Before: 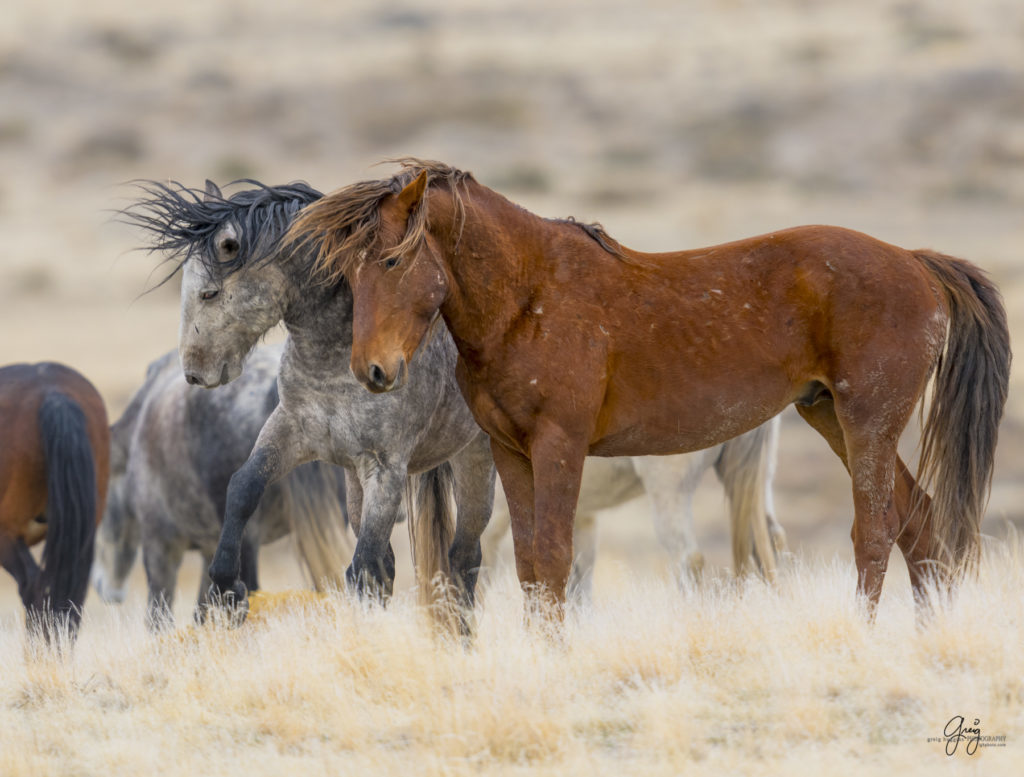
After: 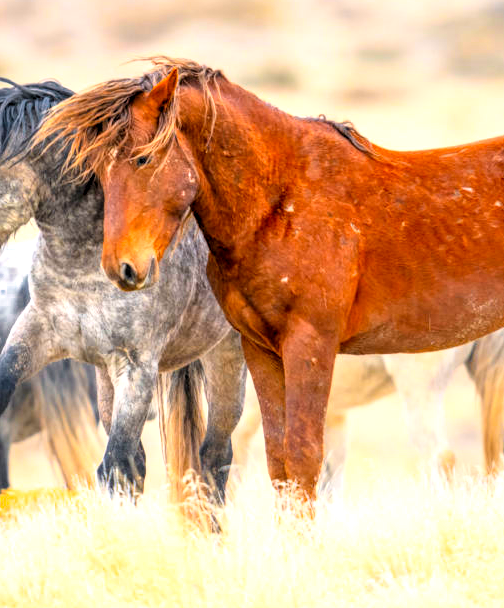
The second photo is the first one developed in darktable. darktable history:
crop and rotate: angle 0.01°, left 24.414%, top 13.172%, right 26.309%, bottom 8.578%
color zones: curves: ch0 [(0, 0.499) (0.143, 0.5) (0.286, 0.5) (0.429, 0.476) (0.571, 0.284) (0.714, 0.243) (0.857, 0.449) (1, 0.499)]; ch1 [(0, 0.532) (0.143, 0.645) (0.286, 0.696) (0.429, 0.211) (0.571, 0.504) (0.714, 0.493) (0.857, 0.495) (1, 0.532)]; ch2 [(0, 0.5) (0.143, 0.5) (0.286, 0.427) (0.429, 0.324) (0.571, 0.5) (0.714, 0.5) (0.857, 0.5) (1, 0.5)]
base curve: curves: ch0 [(0, 0) (0.088, 0.125) (0.176, 0.251) (0.354, 0.501) (0.613, 0.749) (1, 0.877)]
levels: levels [0.062, 0.494, 0.925]
exposure: black level correction 0, exposure 0.704 EV, compensate exposure bias true, compensate highlight preservation false
contrast brightness saturation: contrast 0.074, brightness 0.075, saturation 0.183
tone equalizer: on, module defaults
local contrast: on, module defaults
